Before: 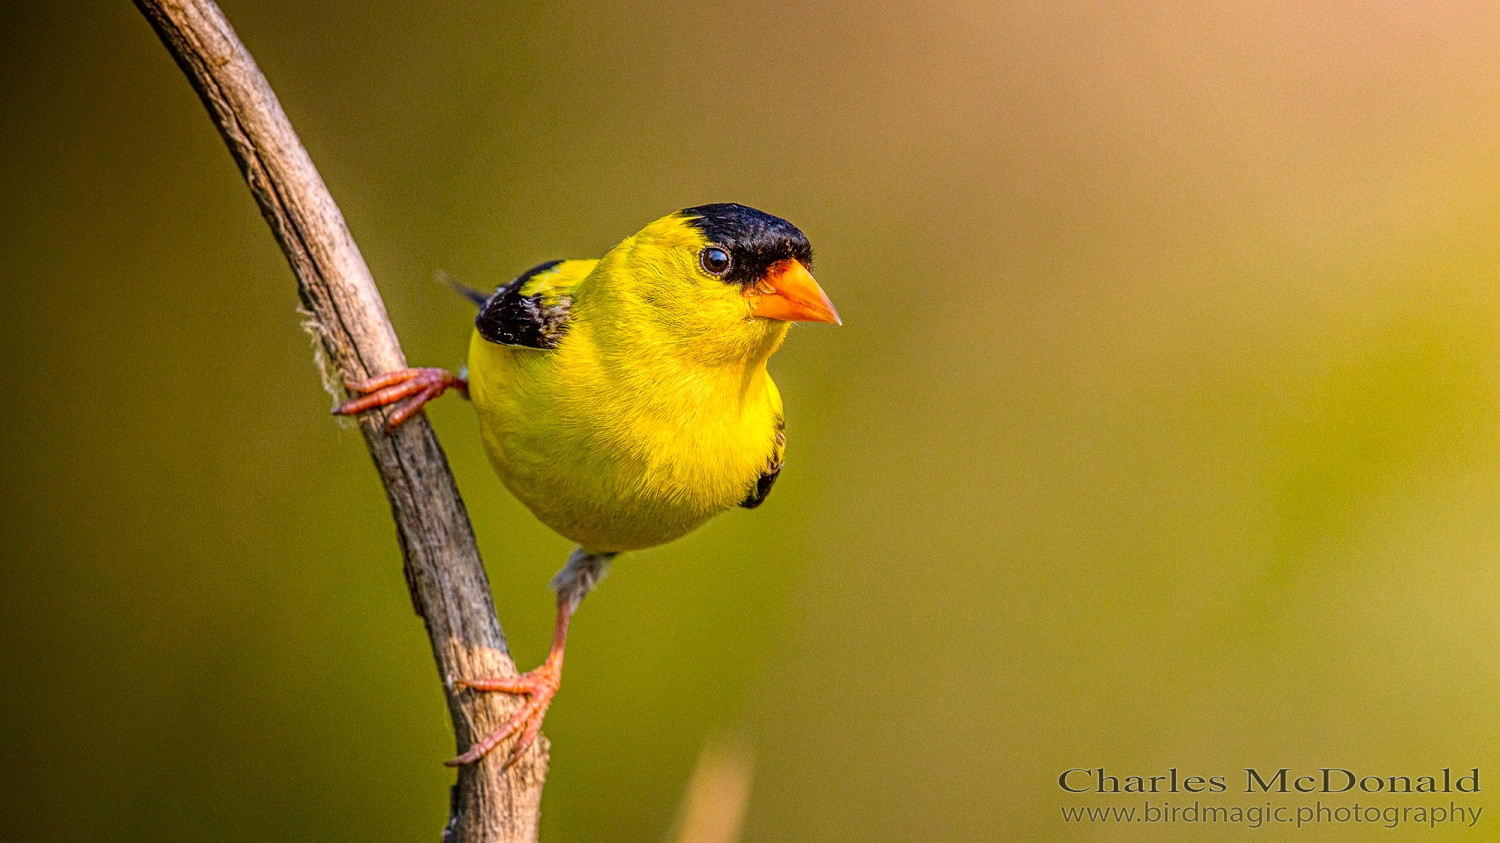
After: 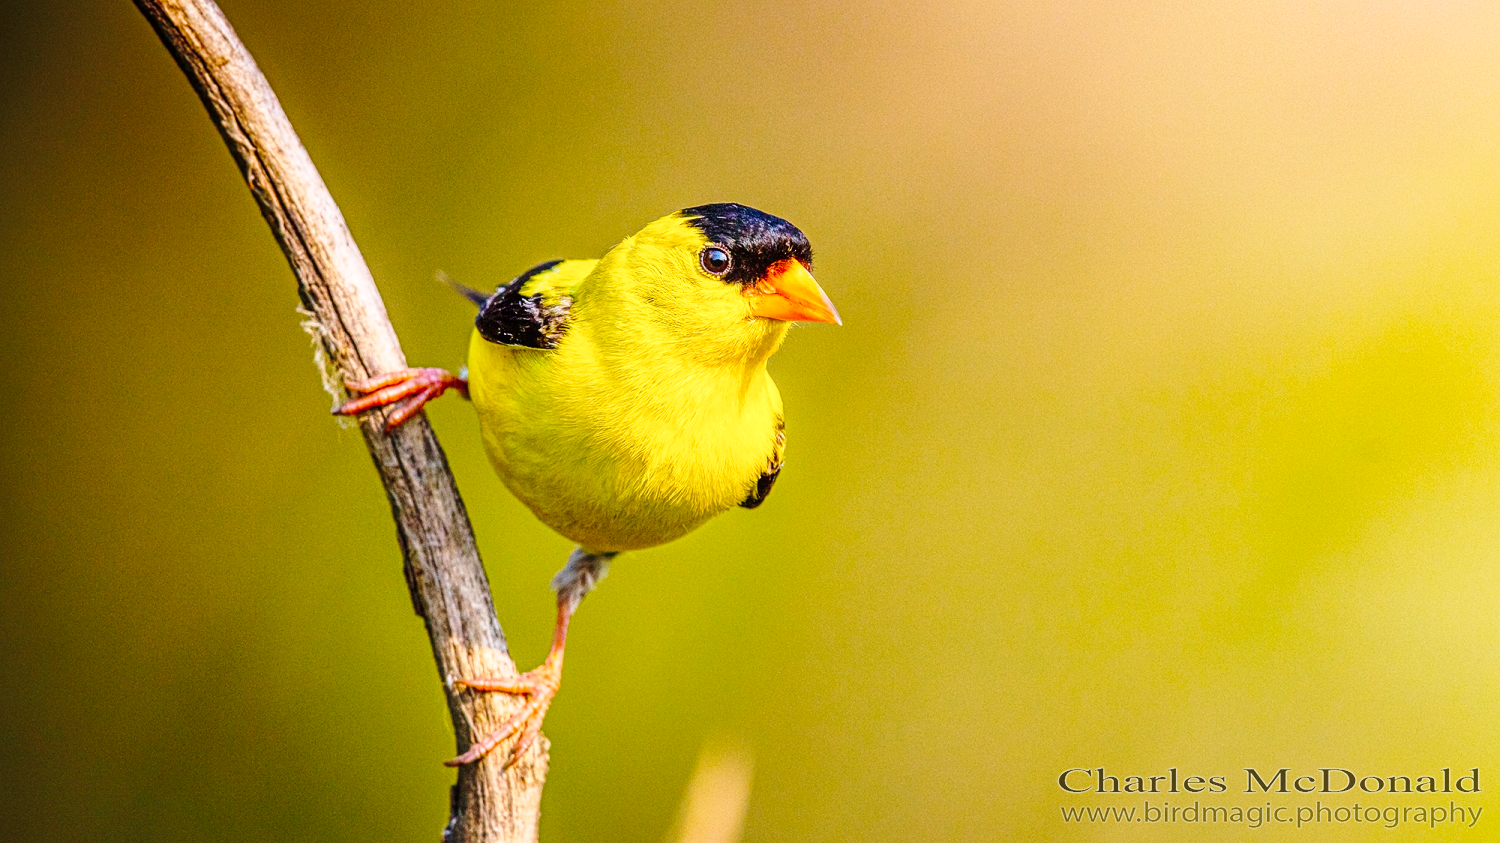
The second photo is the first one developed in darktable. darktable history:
shadows and highlights: shadows 42.83, highlights 6.7
base curve: curves: ch0 [(0, 0) (0.028, 0.03) (0.121, 0.232) (0.46, 0.748) (0.859, 0.968) (1, 1)], preserve colors none
